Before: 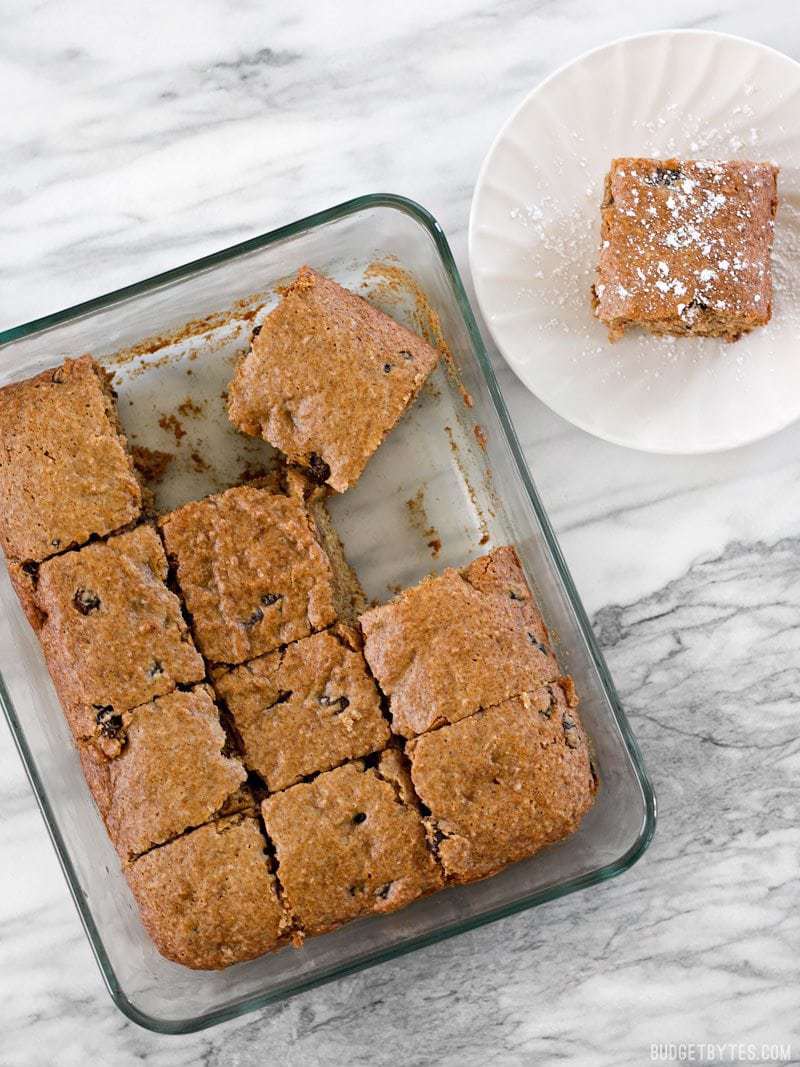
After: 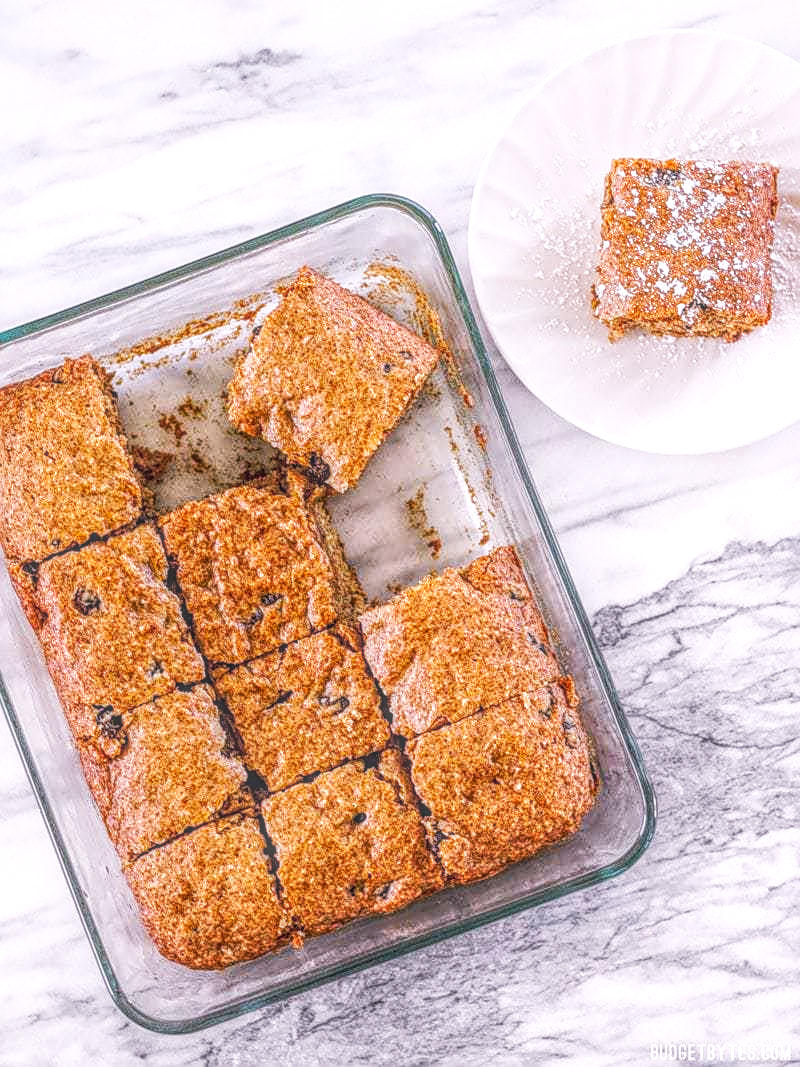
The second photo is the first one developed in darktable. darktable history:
white balance: red 1.066, blue 1.119
sharpen: on, module defaults
tone curve: curves: ch0 [(0, 0) (0.003, 0.017) (0.011, 0.018) (0.025, 0.03) (0.044, 0.051) (0.069, 0.075) (0.1, 0.104) (0.136, 0.138) (0.177, 0.183) (0.224, 0.237) (0.277, 0.294) (0.335, 0.361) (0.399, 0.446) (0.468, 0.552) (0.543, 0.66) (0.623, 0.753) (0.709, 0.843) (0.801, 0.912) (0.898, 0.962) (1, 1)], preserve colors none
local contrast: highlights 0%, shadows 0%, detail 200%, midtone range 0.25
